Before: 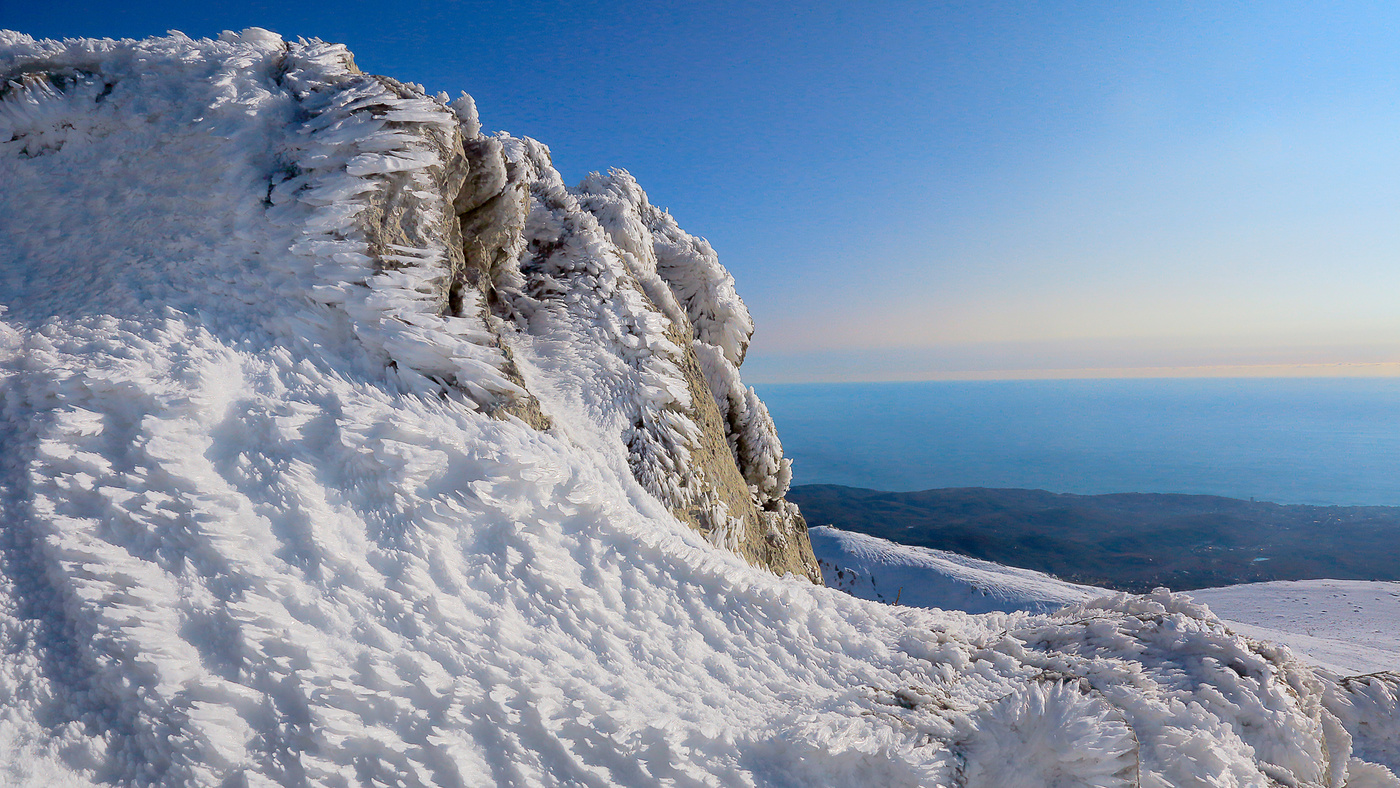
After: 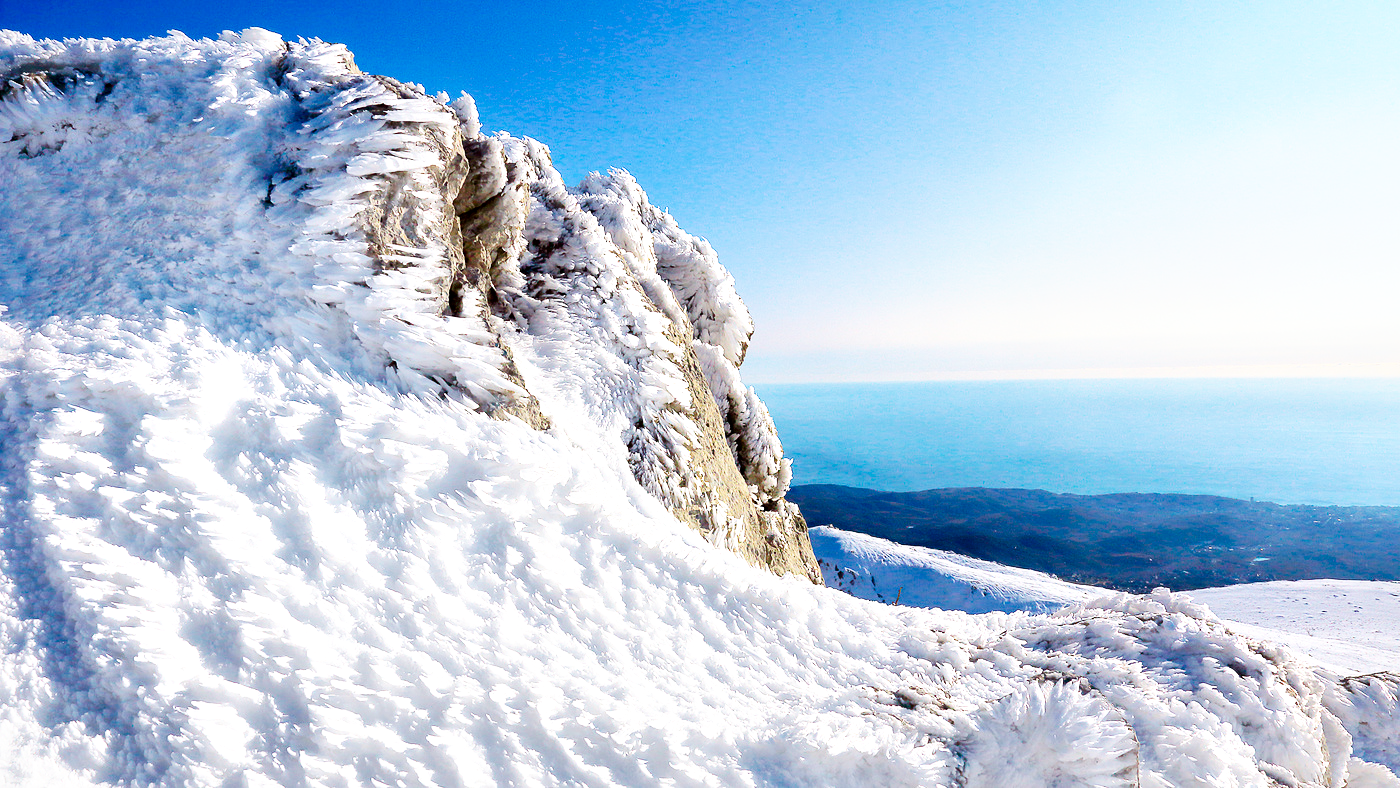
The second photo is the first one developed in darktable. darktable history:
base curve: curves: ch0 [(0, 0) (0.007, 0.004) (0.027, 0.03) (0.046, 0.07) (0.207, 0.54) (0.442, 0.872) (0.673, 0.972) (1, 1)], preserve colors none
local contrast: mode bilateral grid, contrast 20, coarseness 50, detail 144%, midtone range 0.2
